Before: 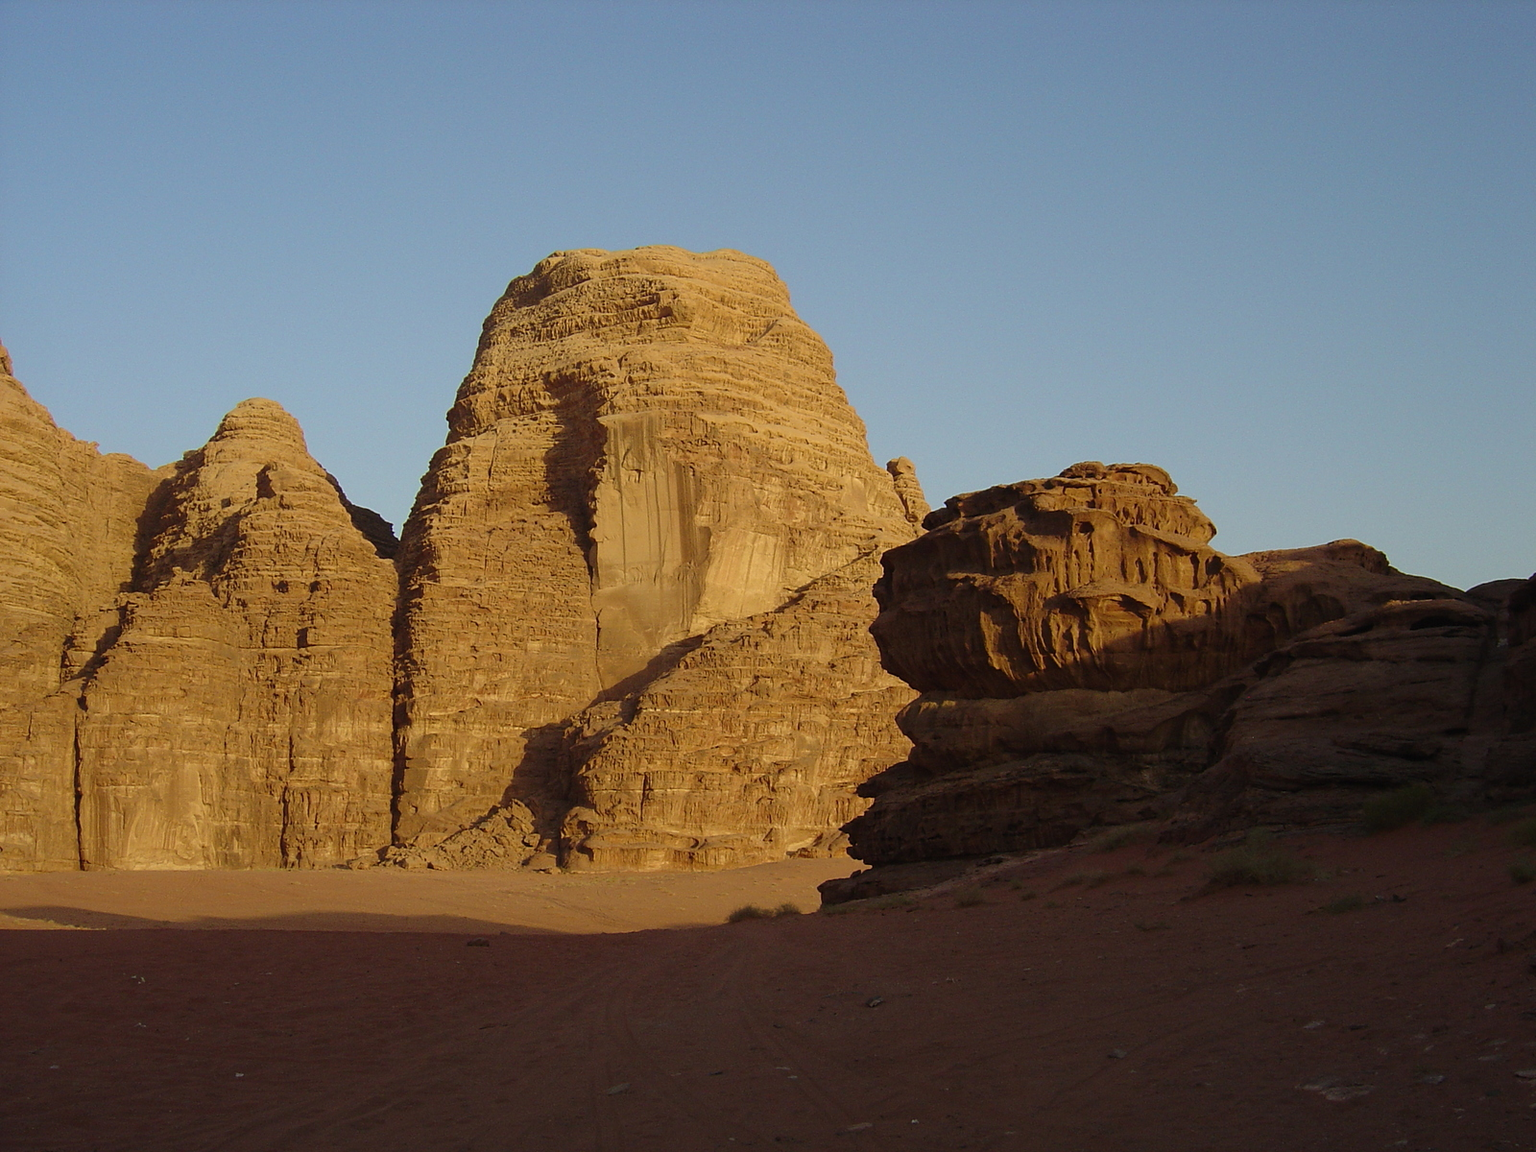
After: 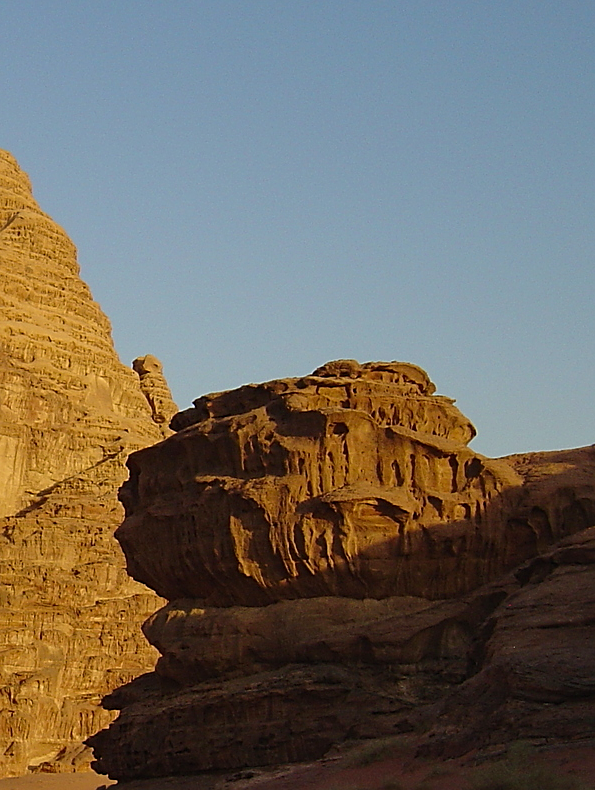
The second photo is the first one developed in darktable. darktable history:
crop and rotate: left 49.531%, top 10.117%, right 13.262%, bottom 23.982%
color correction: highlights a* 0.565, highlights b* 2.86, saturation 1.1
sharpen: on, module defaults
shadows and highlights: shadows 29.23, highlights -28.96, low approximation 0.01, soften with gaussian
